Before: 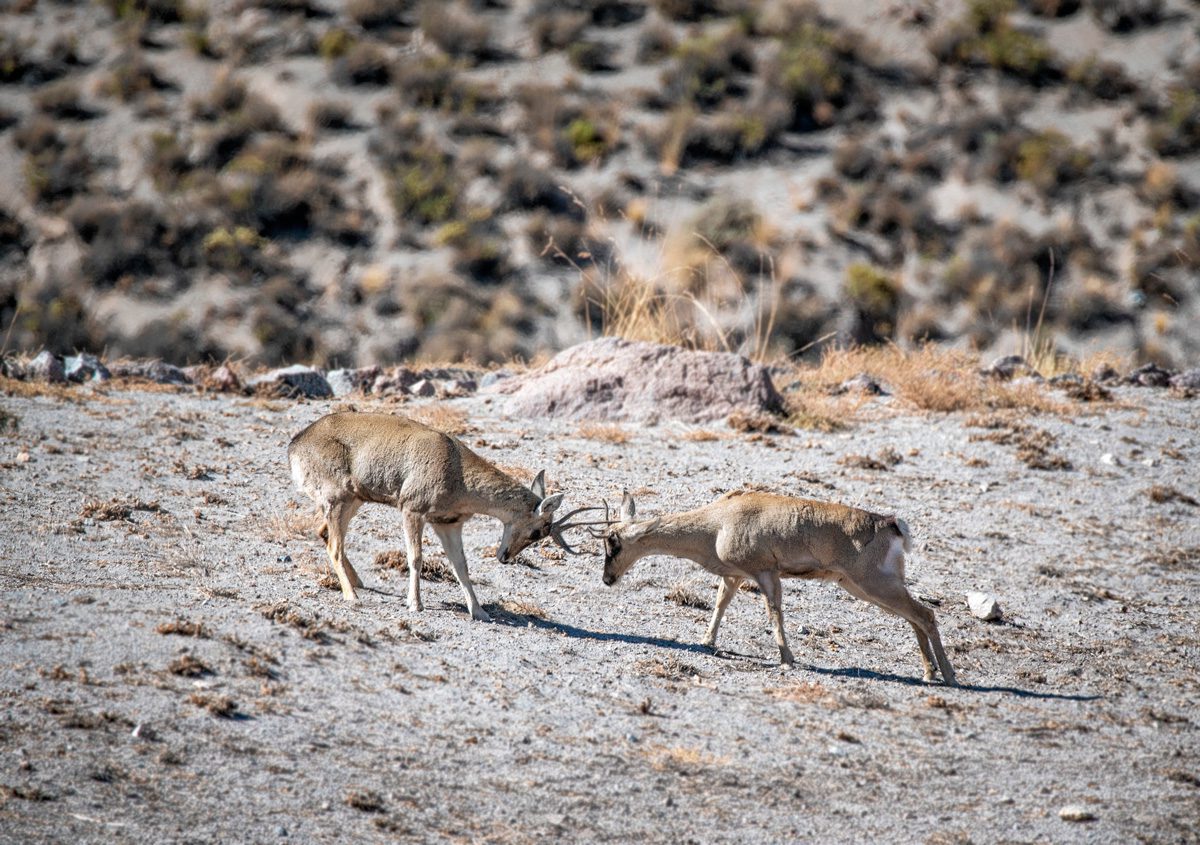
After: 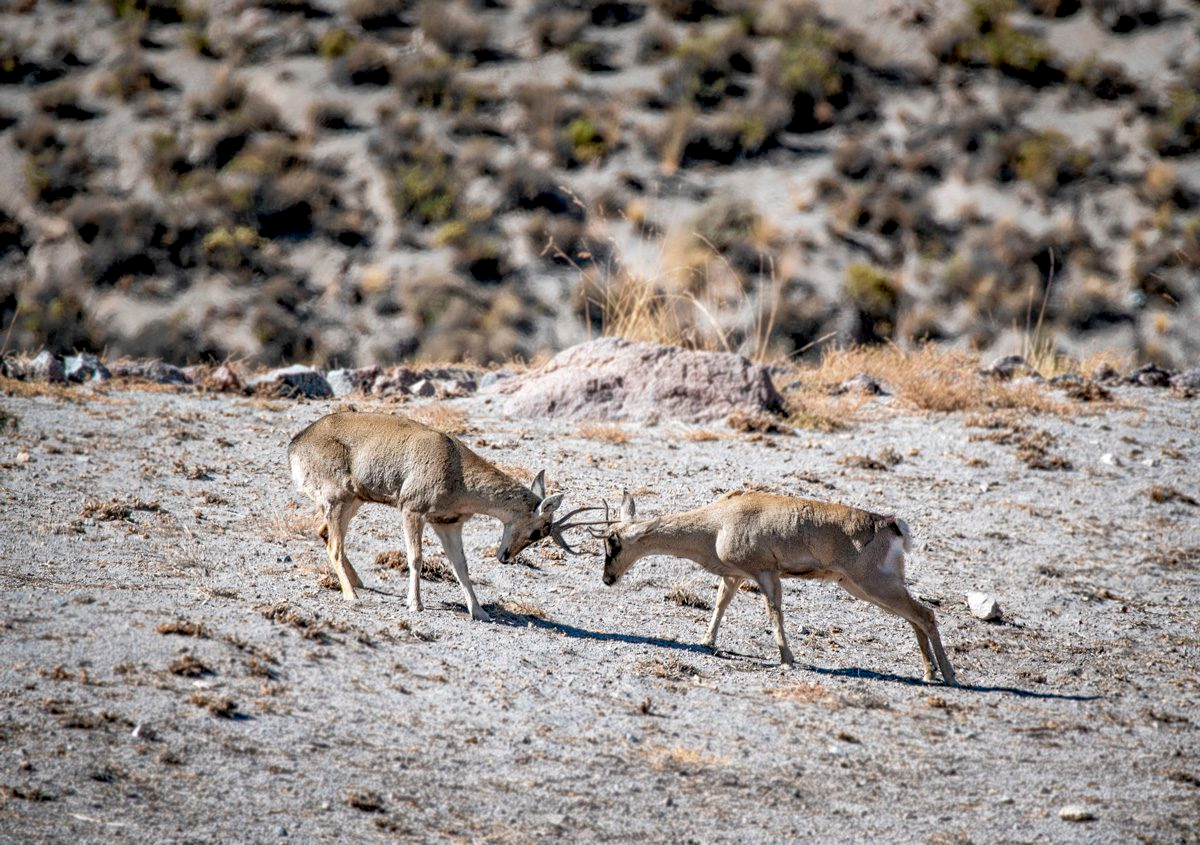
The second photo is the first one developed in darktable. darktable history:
exposure: black level correction 0.01, exposure 0.008 EV, compensate exposure bias true, compensate highlight preservation false
